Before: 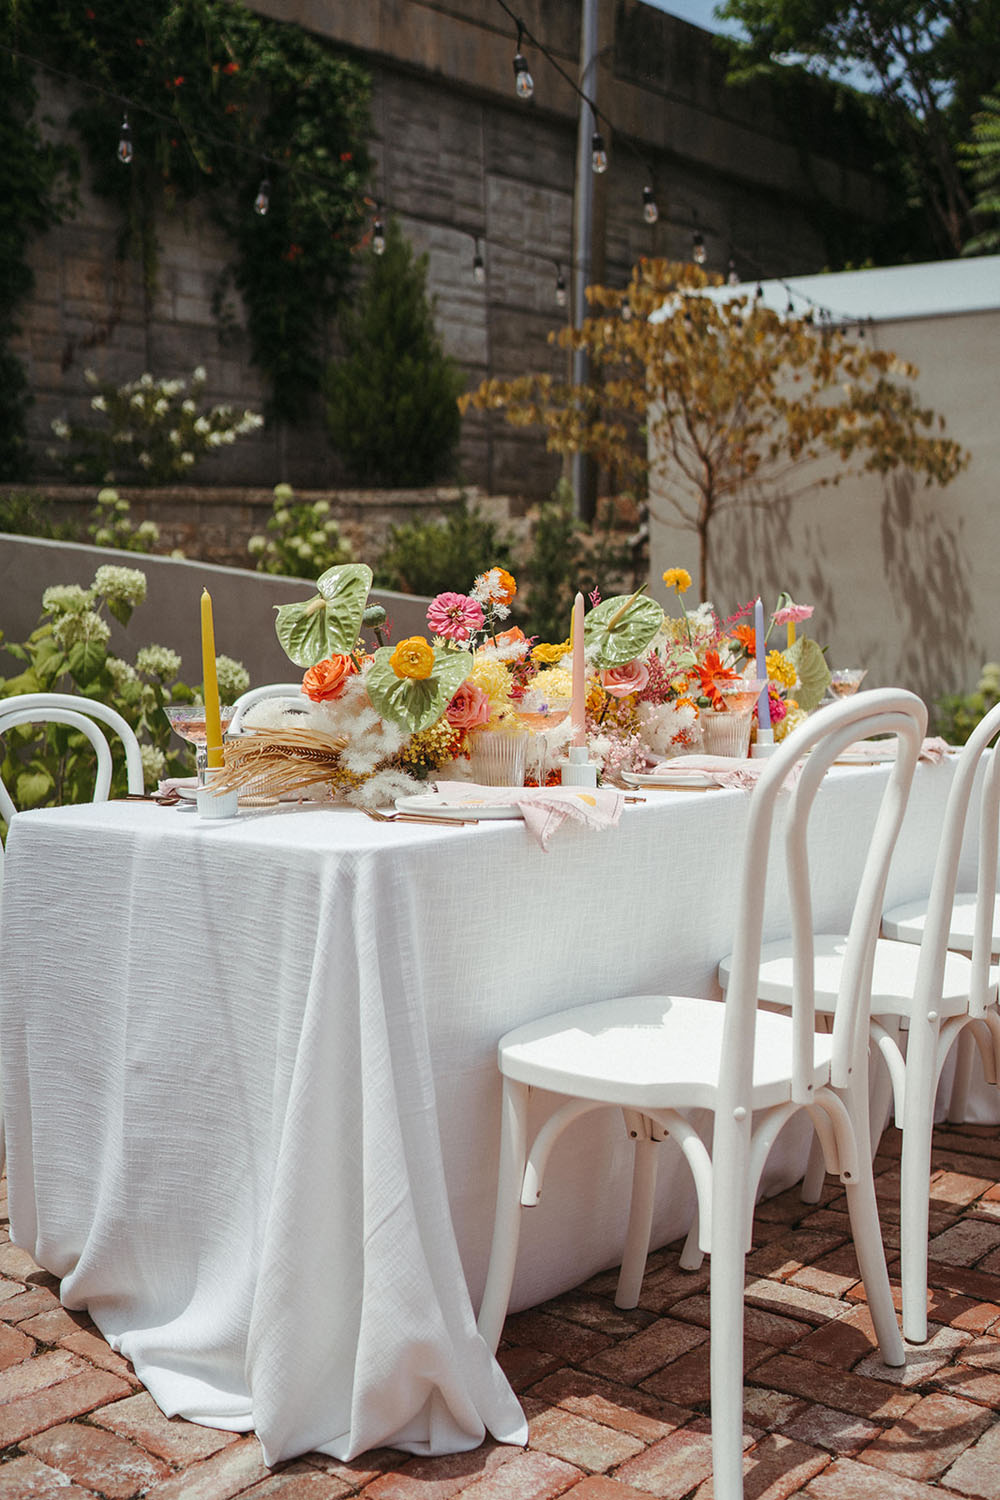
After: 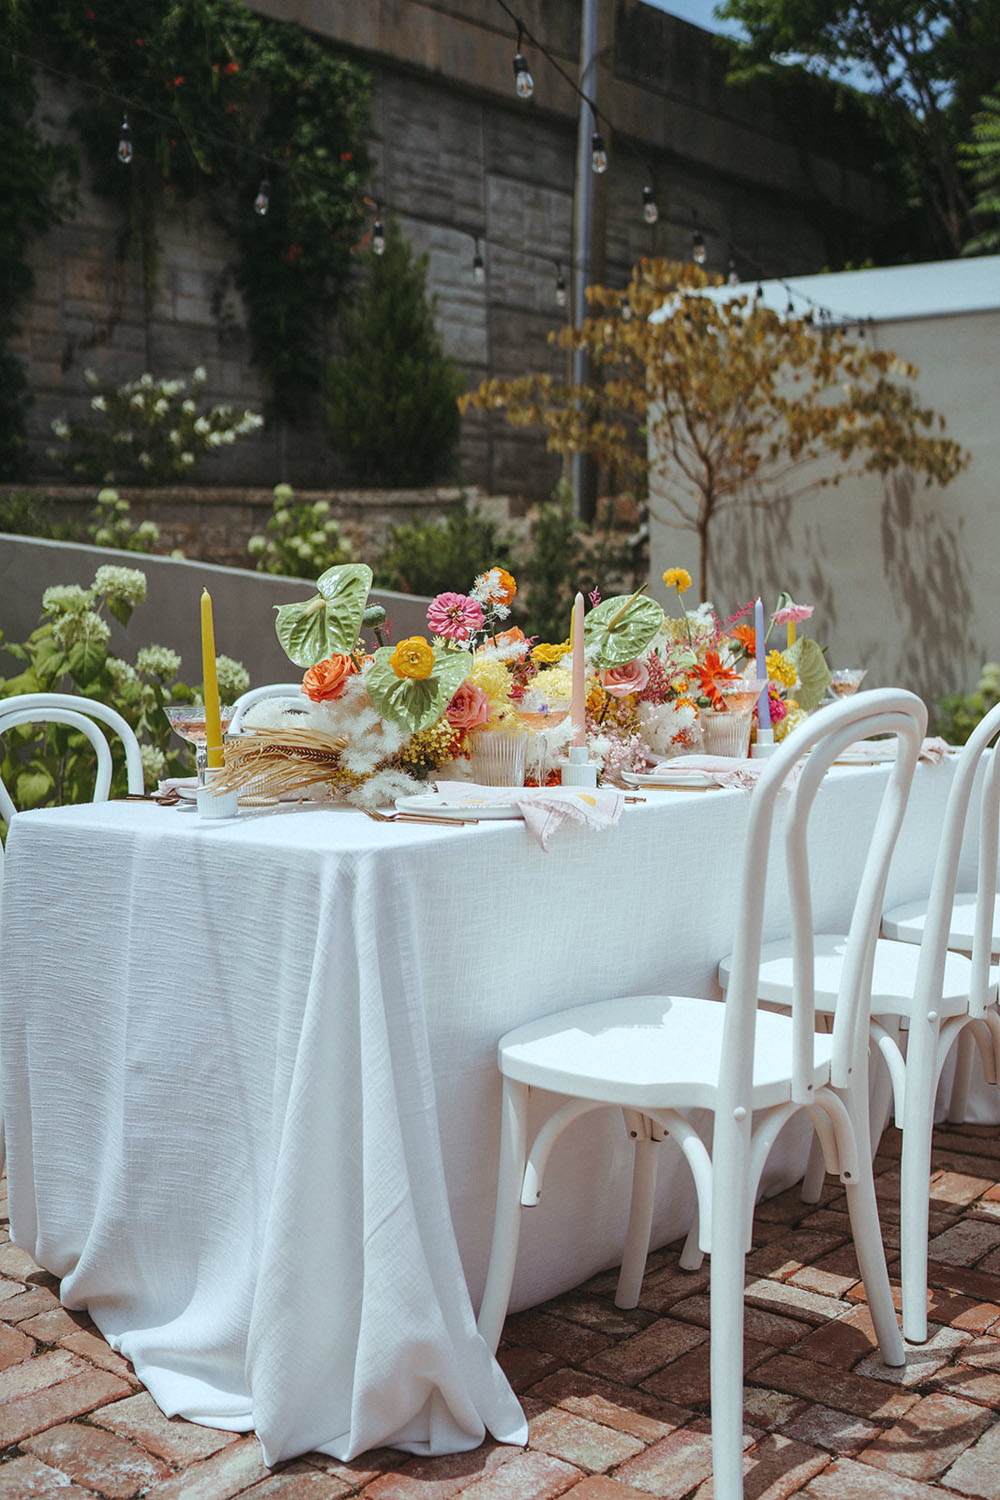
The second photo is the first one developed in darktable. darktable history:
exposure: black level correction -0.003, exposure 0.04 EV, compensate highlight preservation false
white balance: red 0.925, blue 1.046
